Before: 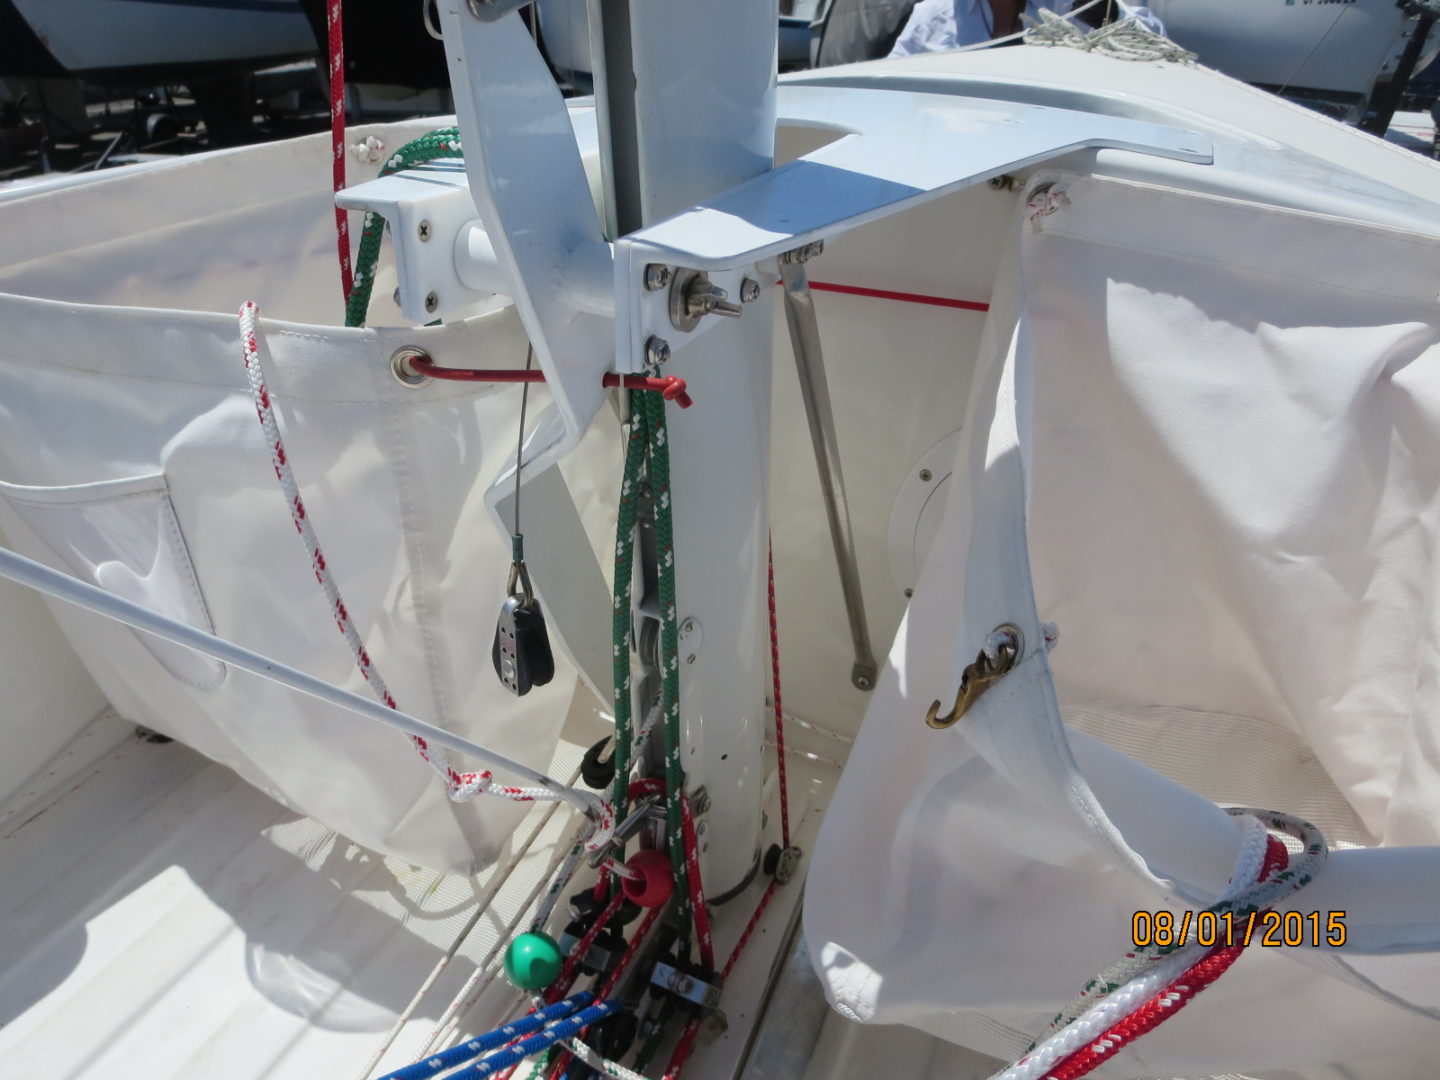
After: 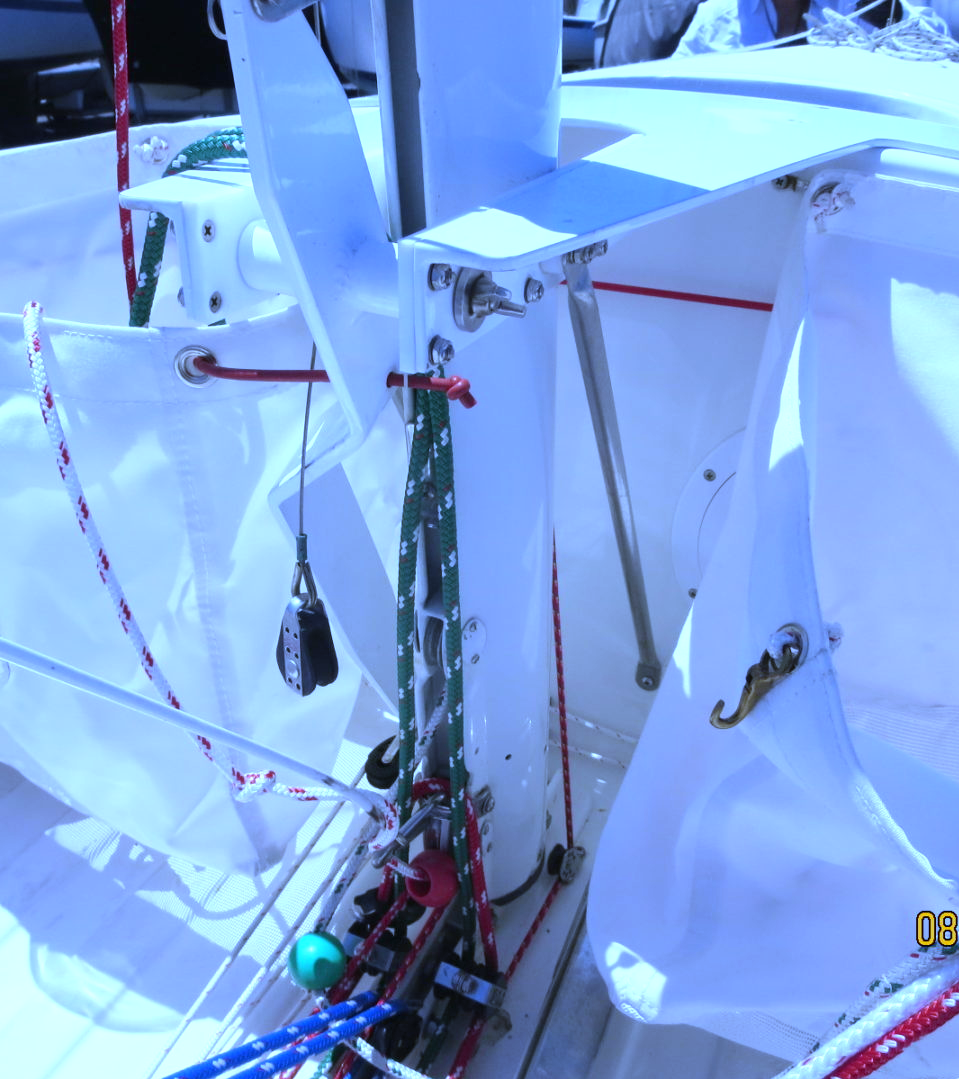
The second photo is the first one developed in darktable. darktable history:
exposure: exposure 0.636 EV, compensate highlight preservation false
white balance: red 0.766, blue 1.537
crop and rotate: left 15.055%, right 18.278%
